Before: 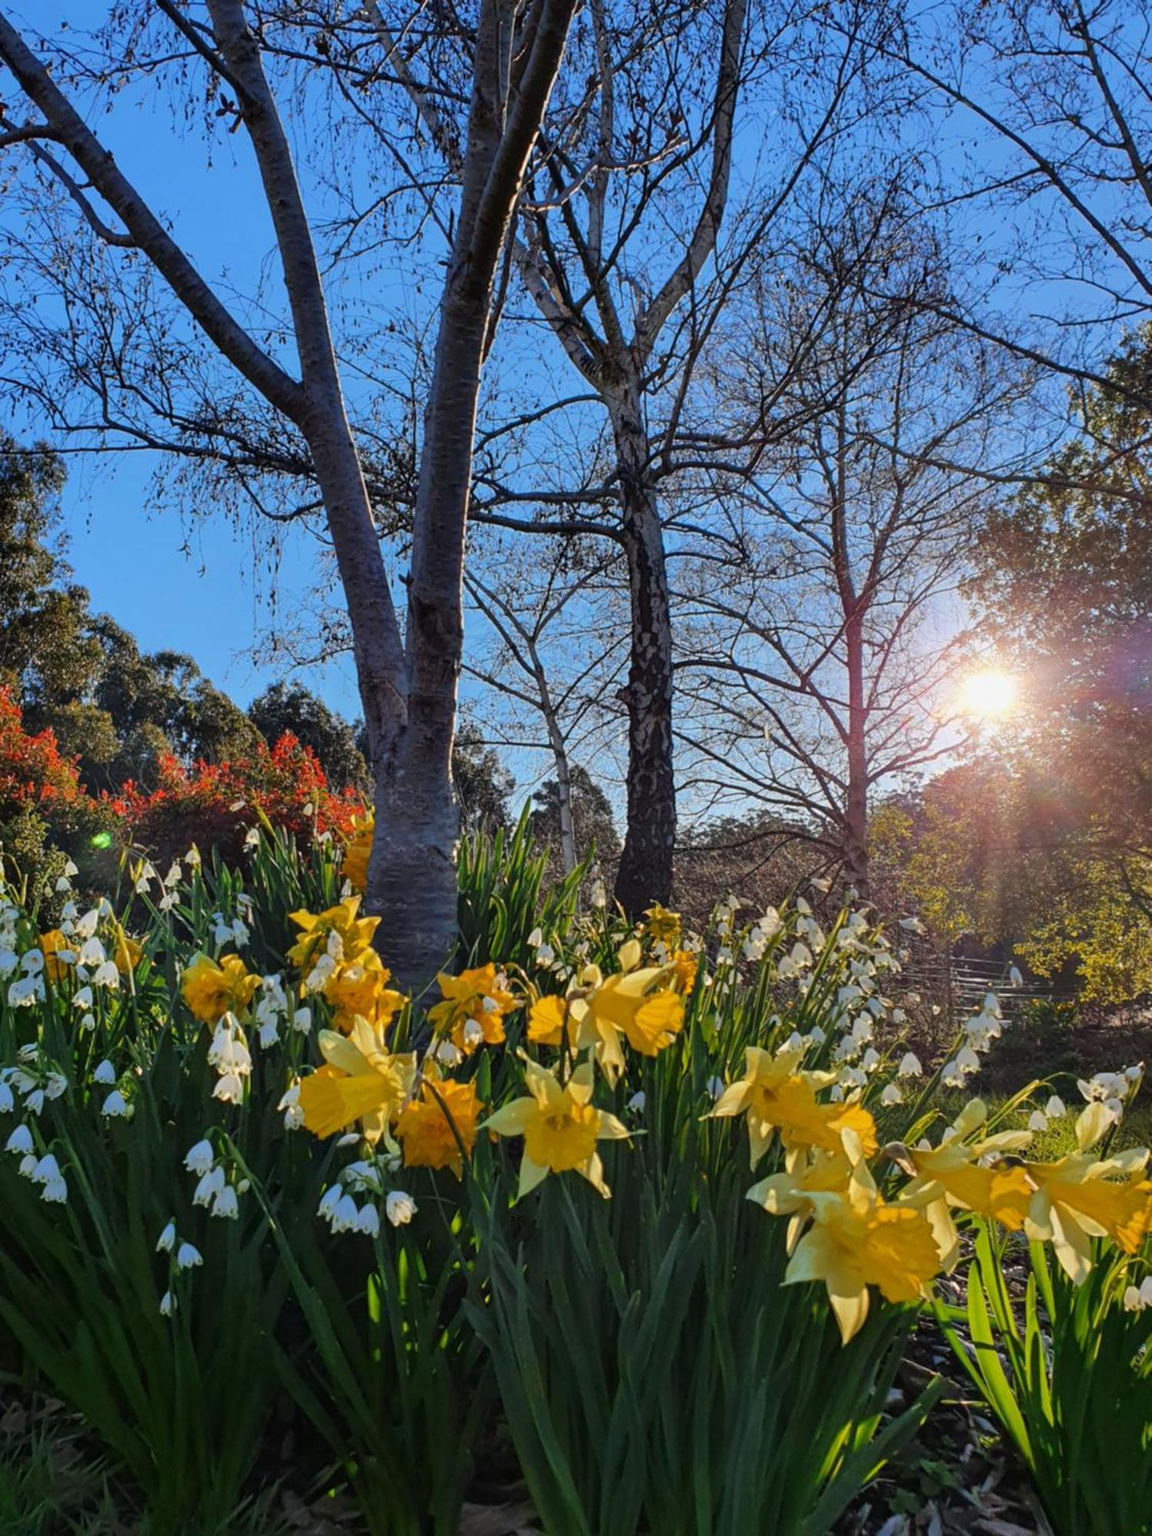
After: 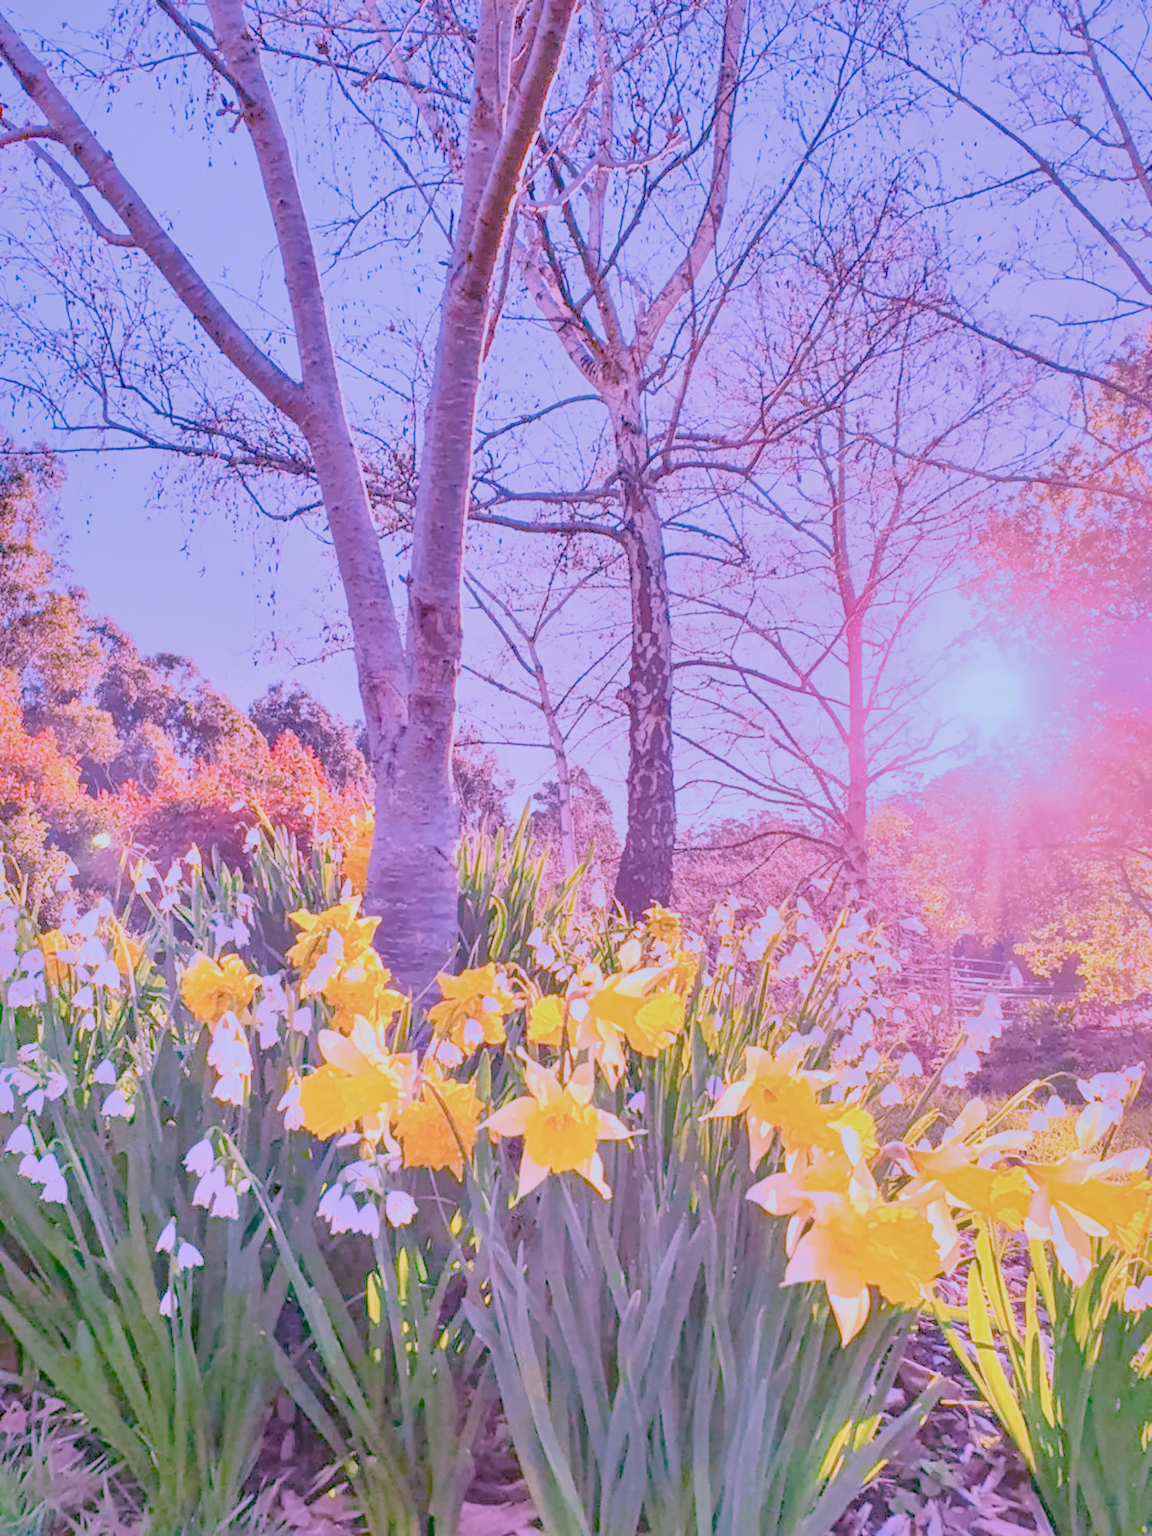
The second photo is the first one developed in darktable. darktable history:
local contrast: on, module defaults
color calibration: illuminant custom, x 0.39, y 0.392, temperature 3856.94 K
color balance rgb: on, module defaults
denoise (profiled): preserve shadows 1.52, scattering 0.002, a [-1, 0, 0], compensate highlight preservation false
exposure: black level correction 0, exposure 0.7 EV, compensate exposure bias true, compensate highlight preservation false
filmic rgb: black relative exposure -7.15 EV, white relative exposure 5.36 EV, hardness 3.02
haze removal: compatibility mode true, adaptive false
highlight reconstruction: on, module defaults
lens correction: scale 1.01, crop 1, focal 85, aperture 4.5, distance 2.07, camera "Canon EOS RP", lens "Canon RF 85mm F2 MACRO IS STM"
white balance: red 2.229, blue 1.46
velvia: on, module defaults
shadows and highlights: on, module defaults
